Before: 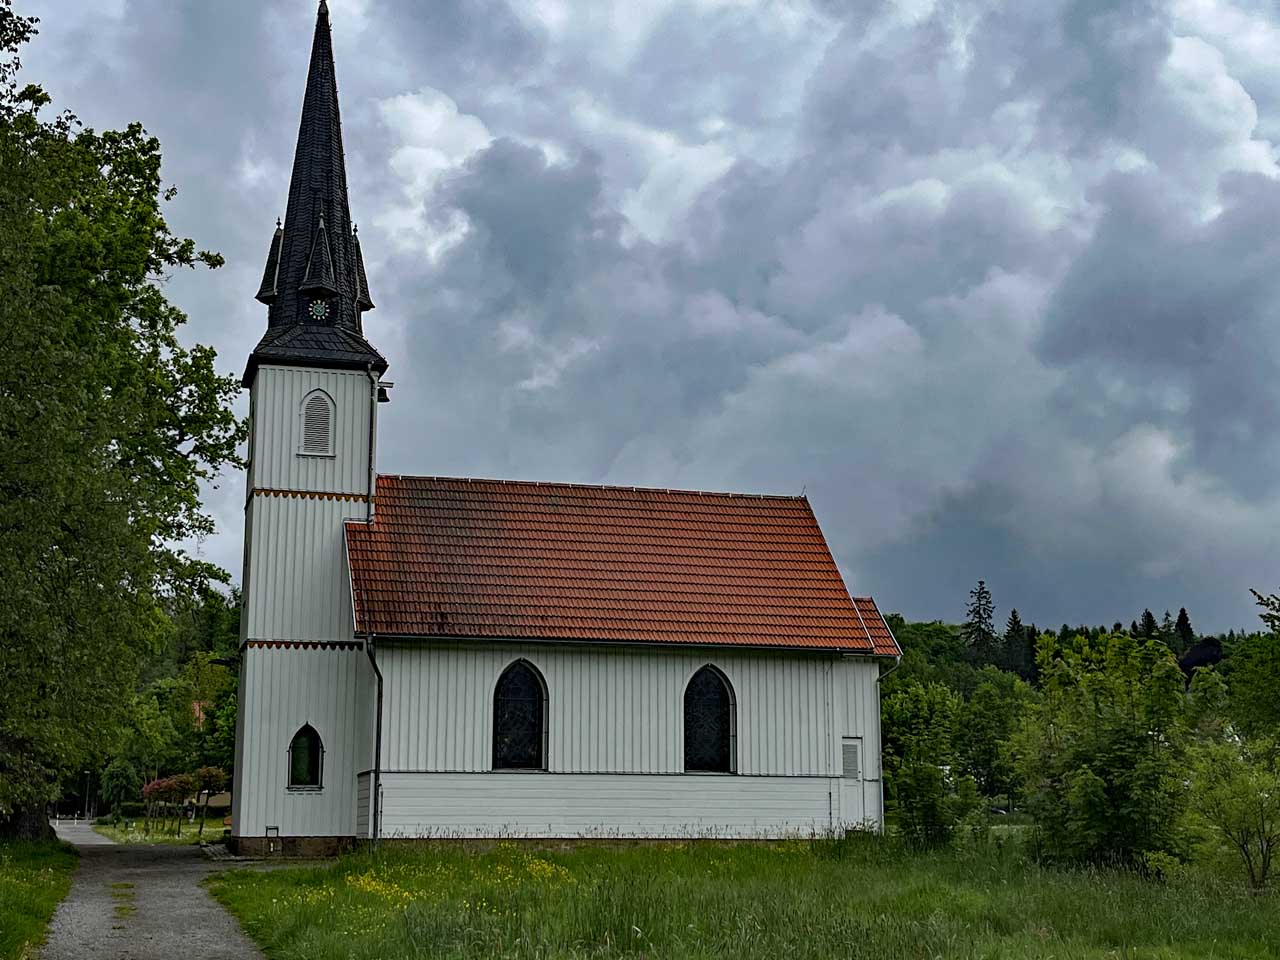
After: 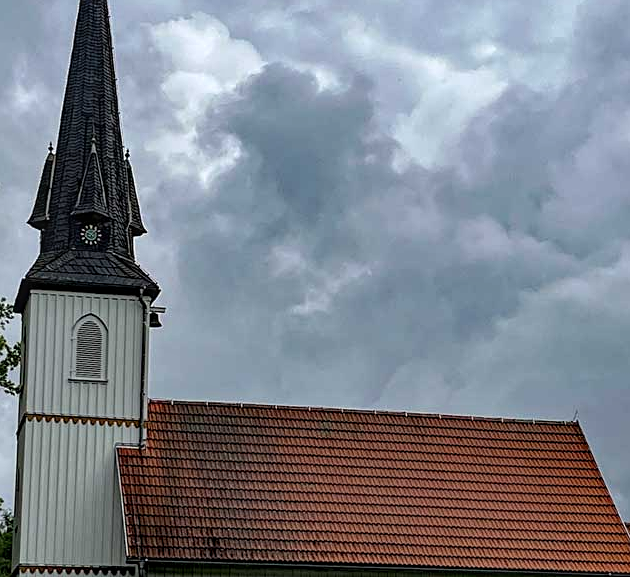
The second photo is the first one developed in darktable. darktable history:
local contrast: on, module defaults
sharpen: amount 0.208
exposure: black level correction 0, exposure 0 EV, compensate exposure bias true, compensate highlight preservation false
crop: left 17.877%, top 7.837%, right 32.854%, bottom 32.014%
